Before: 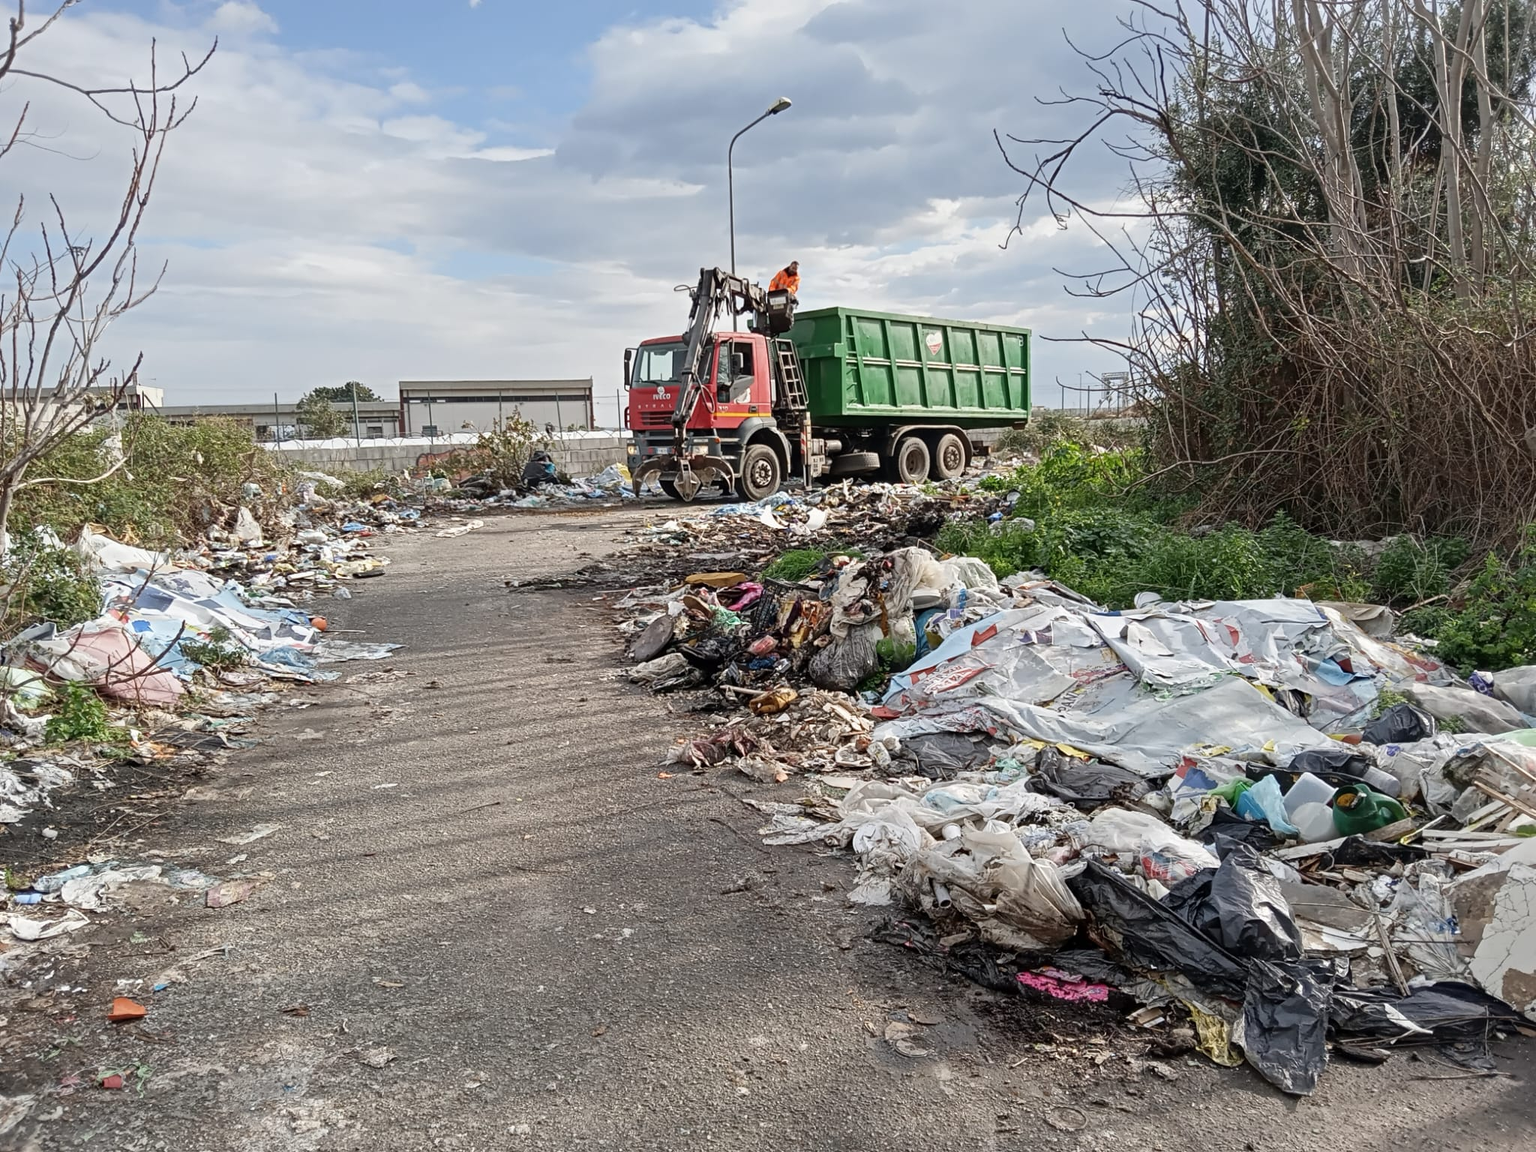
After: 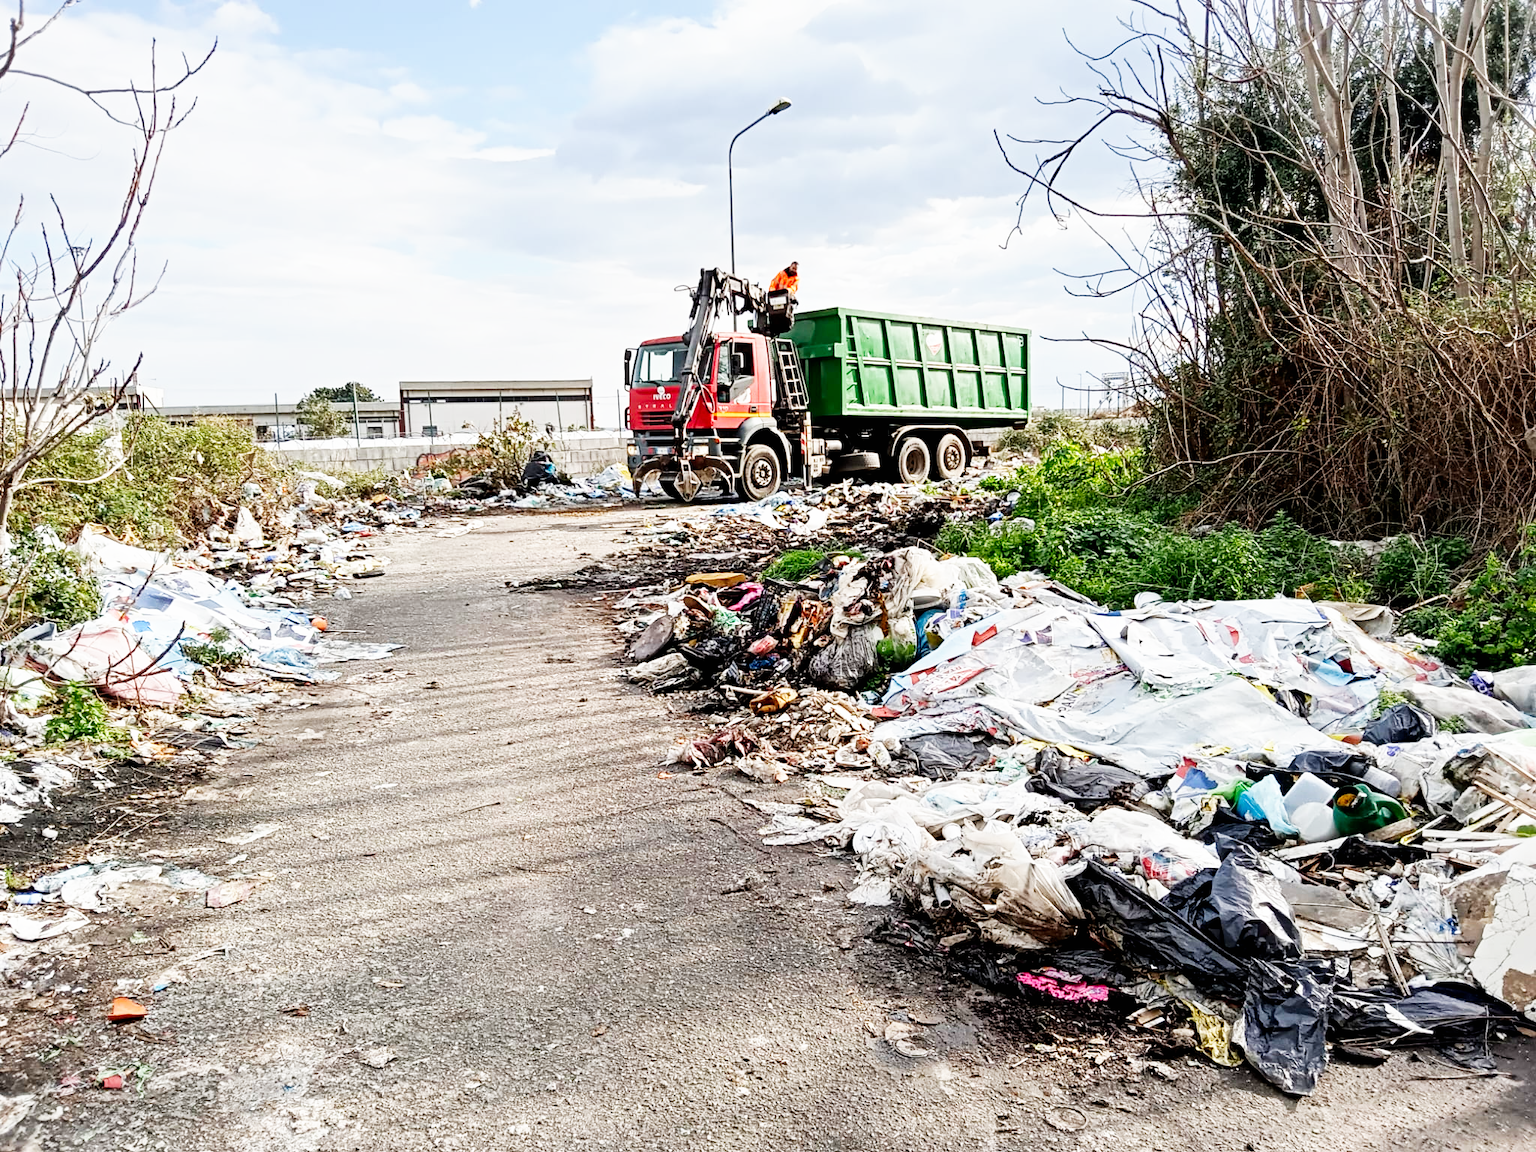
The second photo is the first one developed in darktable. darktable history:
exposure: black level correction 0.009, exposure -0.159 EV, compensate highlight preservation false
base curve: curves: ch0 [(0, 0) (0.007, 0.004) (0.027, 0.03) (0.046, 0.07) (0.207, 0.54) (0.442, 0.872) (0.673, 0.972) (1, 1)], preserve colors none
